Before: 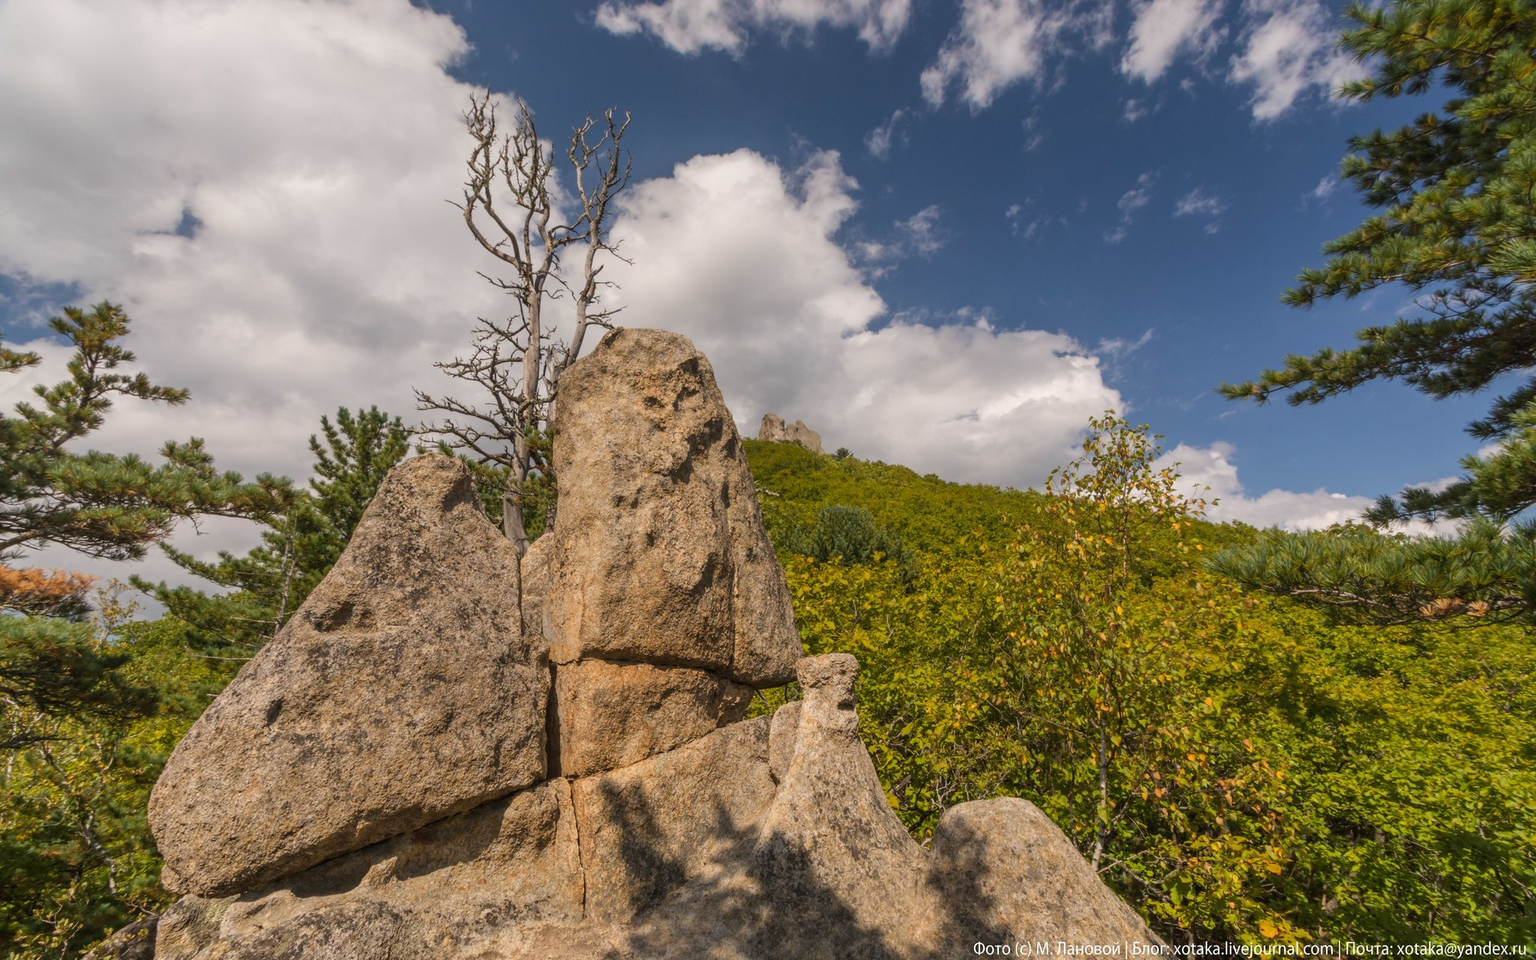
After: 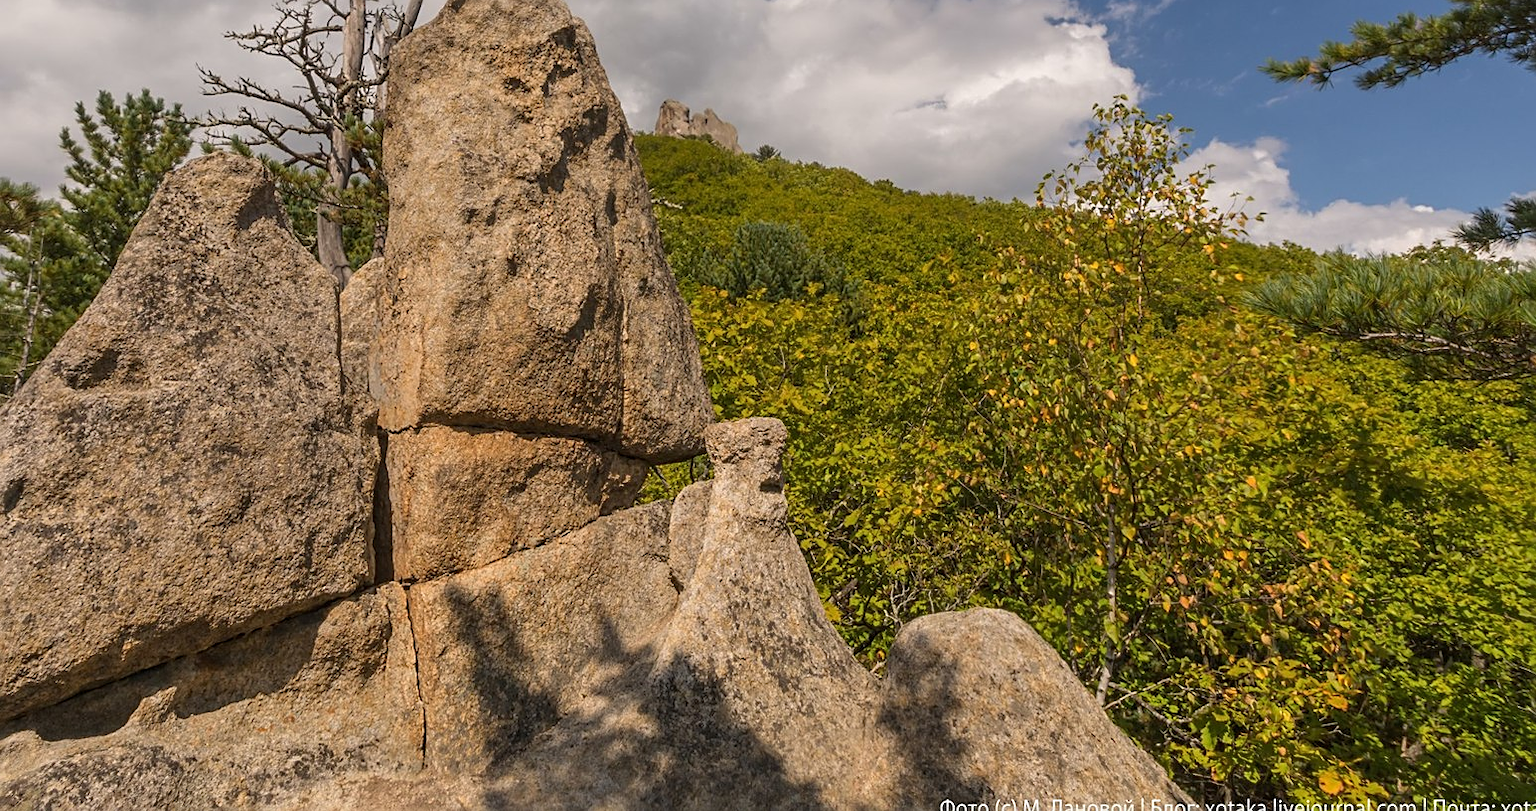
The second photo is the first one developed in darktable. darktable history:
sharpen: on, module defaults
crop and rotate: left 17.212%, top 35.25%, right 7.264%, bottom 0.873%
